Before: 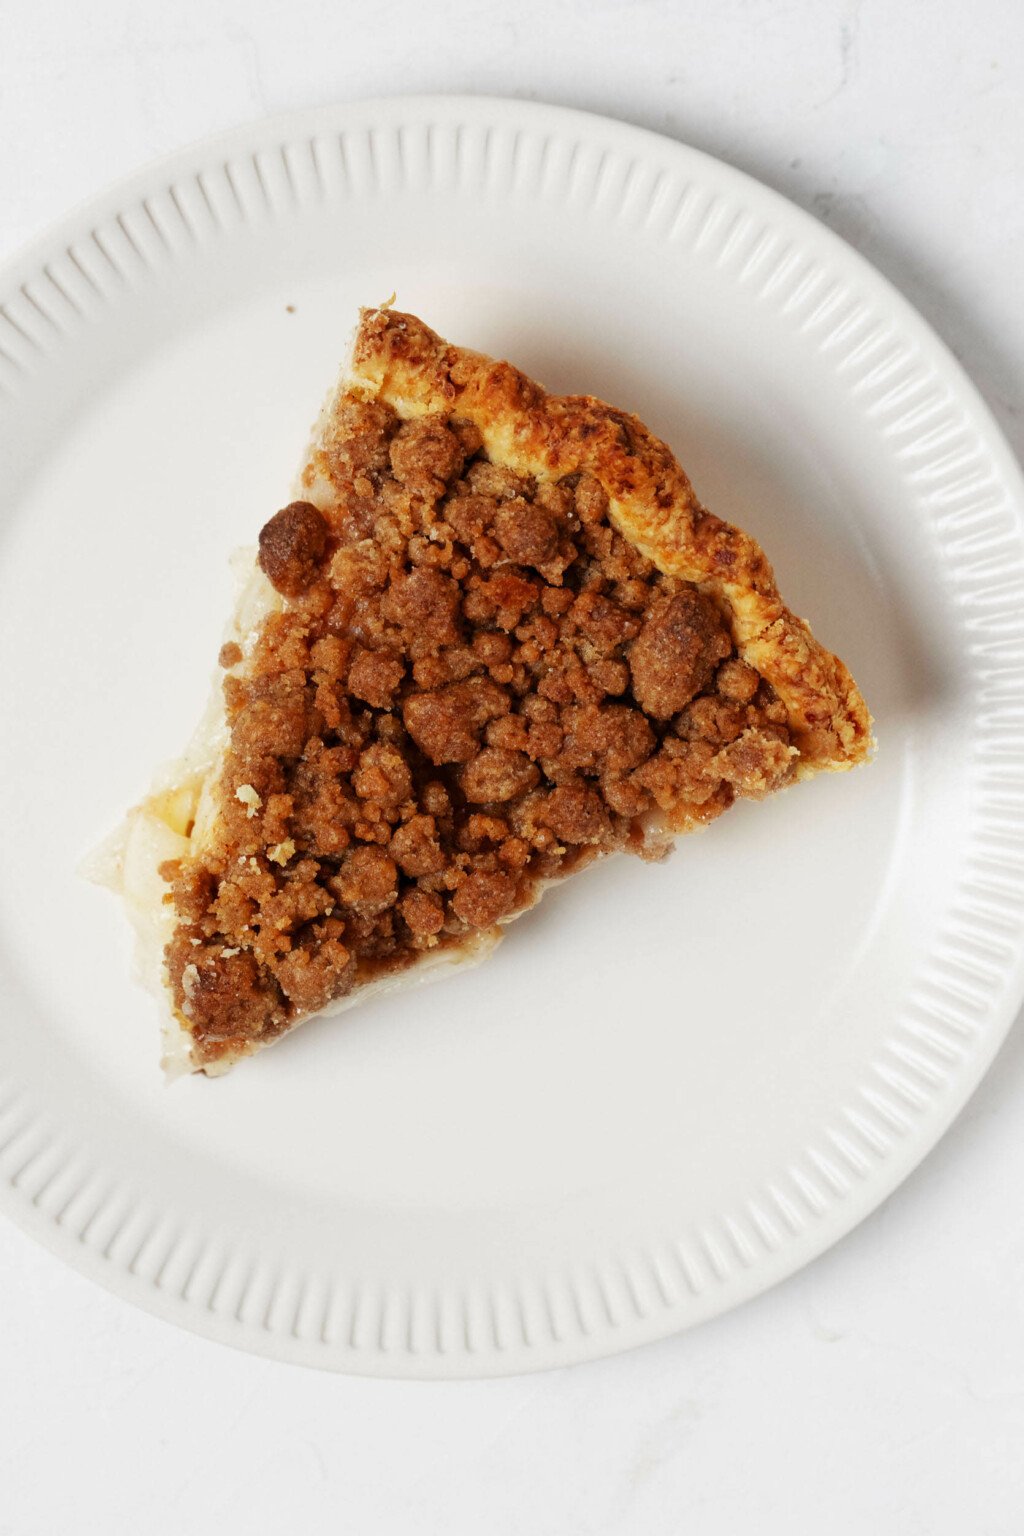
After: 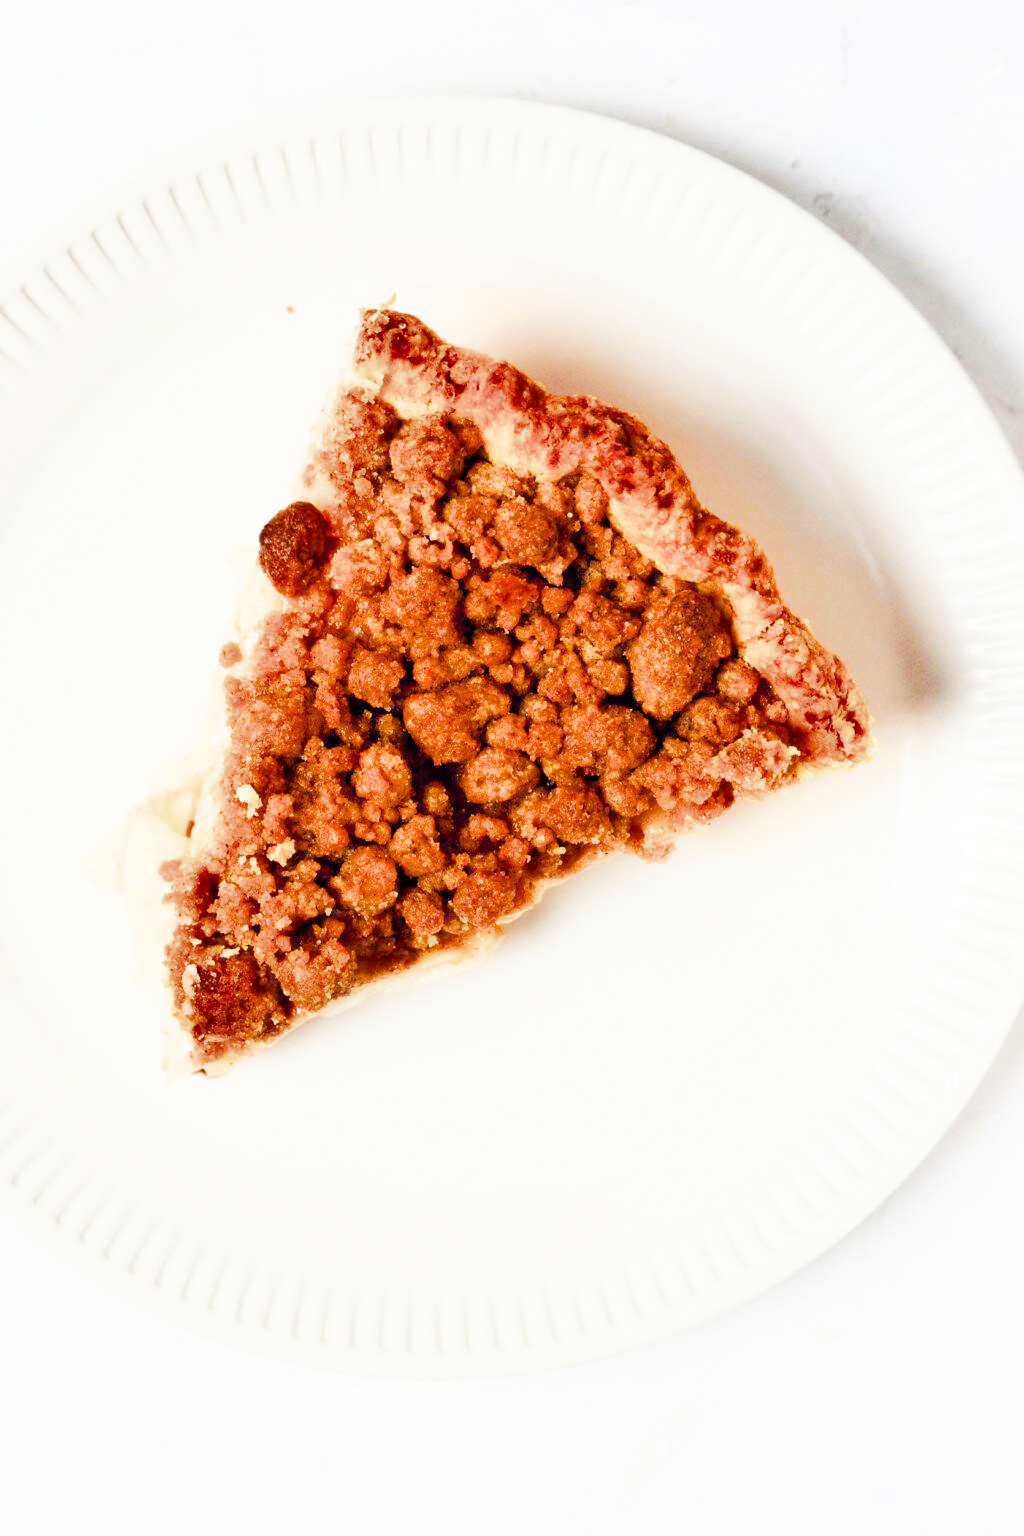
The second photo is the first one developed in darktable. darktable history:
filmic rgb: black relative exposure -5.11 EV, white relative exposure 3.98 EV, hardness 2.88, contrast 1.3, highlights saturation mix -8.75%
color balance rgb: global offset › chroma 0.145%, global offset › hue 253.62°, linear chroma grading › global chroma 24.67%, perceptual saturation grading › global saturation 20%, perceptual saturation grading › highlights -24.912%, perceptual saturation grading › shadows 50.12%, perceptual brilliance grading › global brilliance 1.771%, perceptual brilliance grading › highlights 7.583%, perceptual brilliance grading › shadows -3.469%, contrast -10.171%
exposure: black level correction 0, exposure 1.472 EV, compensate highlight preservation false
shadows and highlights: shadows 32.91, highlights -47.75, compress 49.86%, soften with gaussian
